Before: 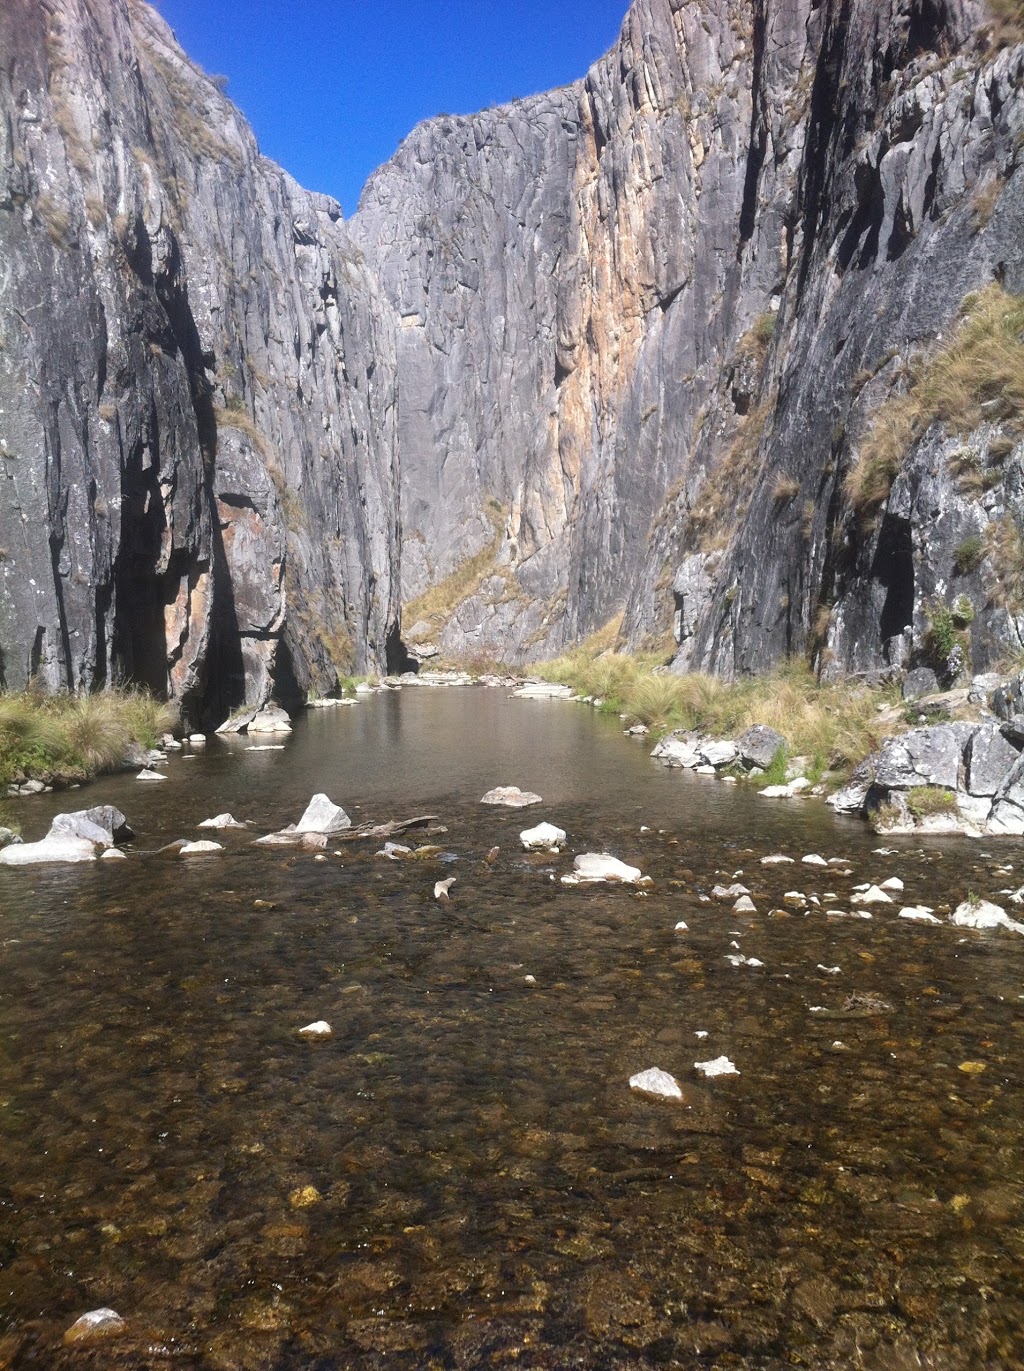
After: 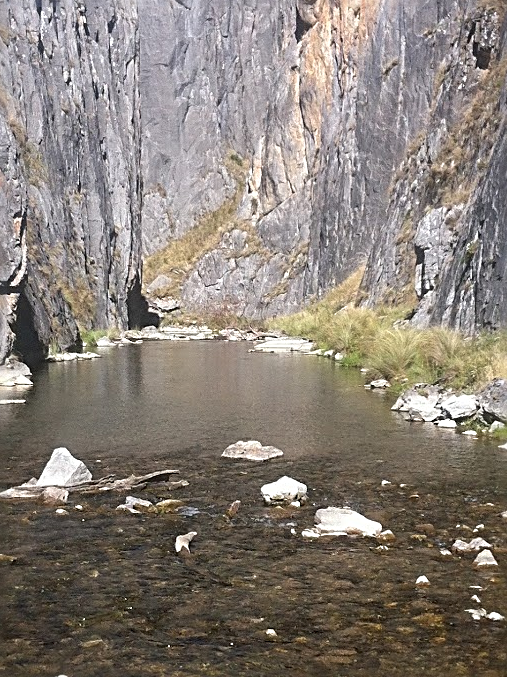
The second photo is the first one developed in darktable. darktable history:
sharpen: radius 2.627, amount 0.694
tone equalizer: luminance estimator HSV value / RGB max
crop: left 25.355%, top 25.292%, right 25.066%, bottom 25.324%
